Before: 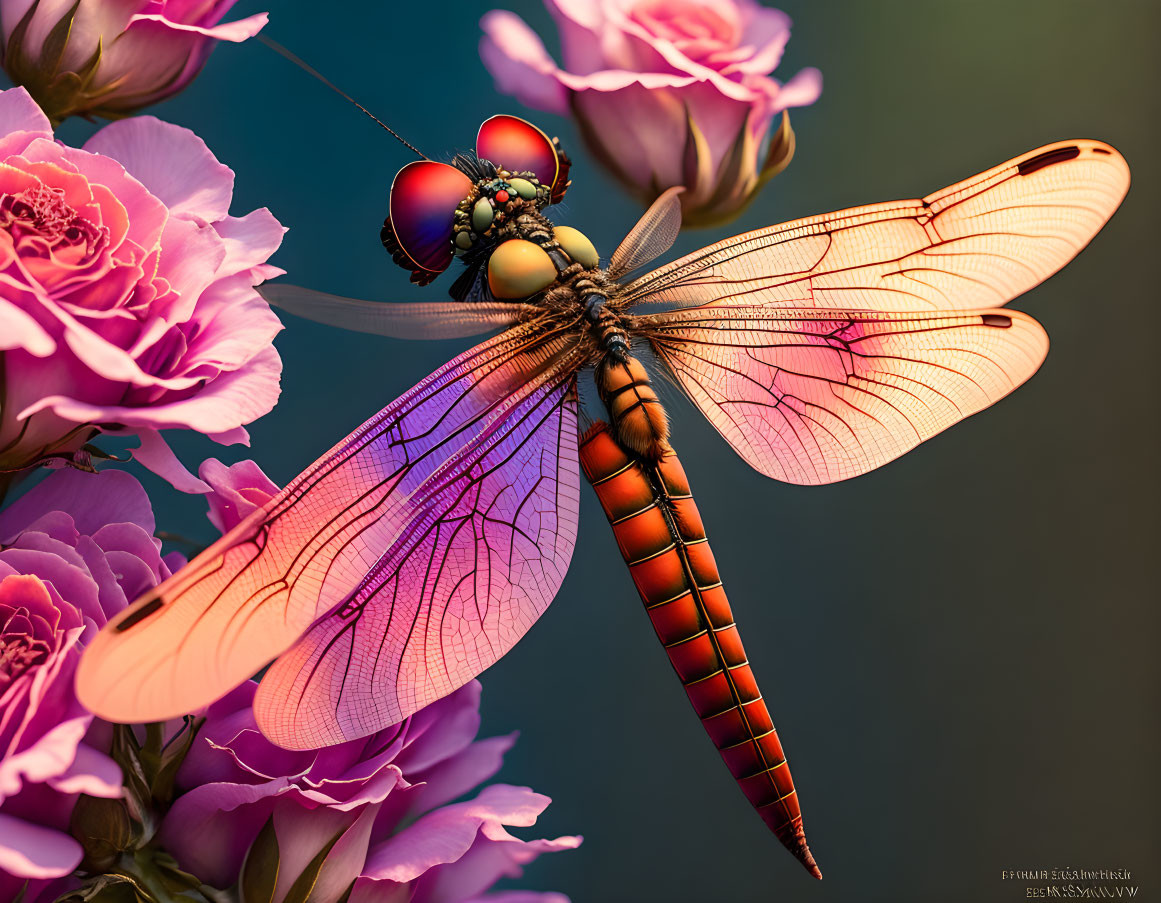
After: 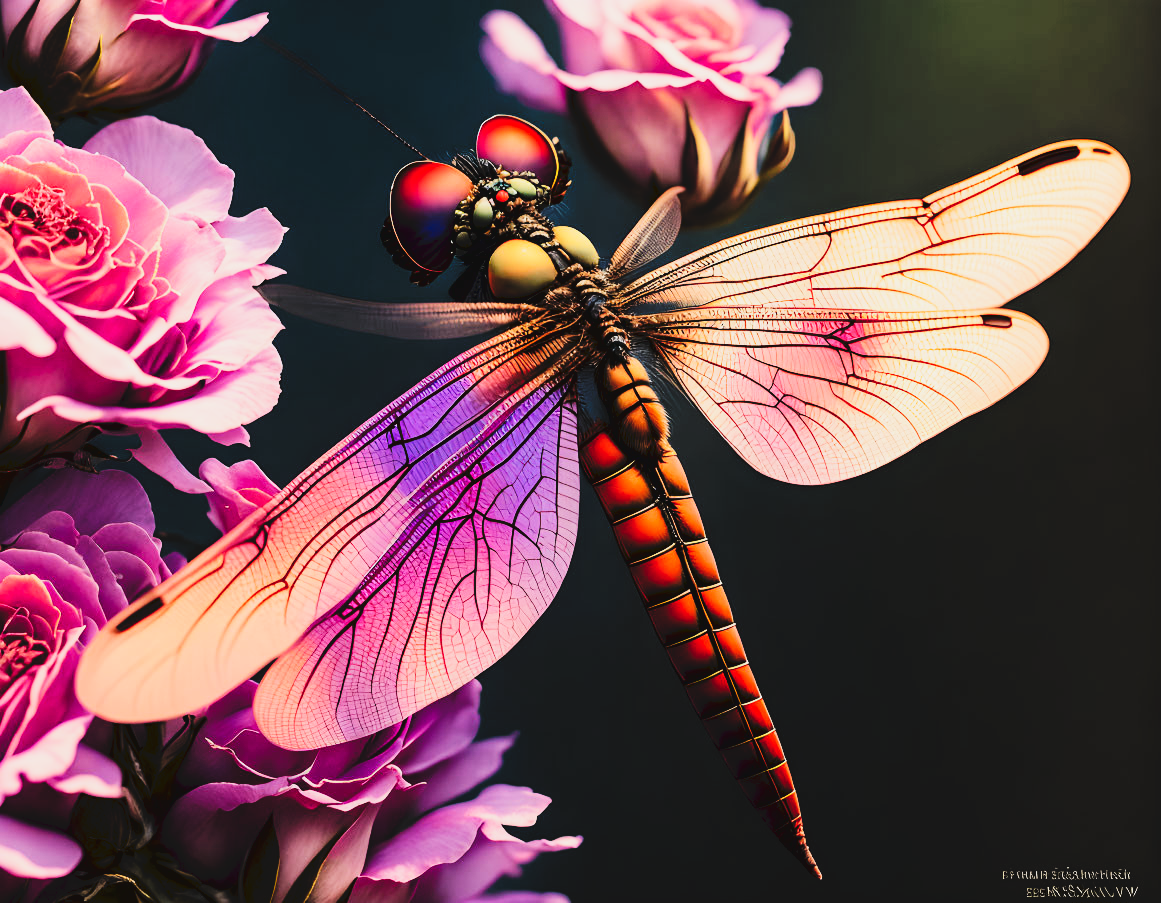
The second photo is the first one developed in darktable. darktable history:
tone curve: curves: ch0 [(0, 0) (0.003, 0.072) (0.011, 0.077) (0.025, 0.082) (0.044, 0.094) (0.069, 0.106) (0.1, 0.125) (0.136, 0.145) (0.177, 0.173) (0.224, 0.216) (0.277, 0.281) (0.335, 0.356) (0.399, 0.436) (0.468, 0.53) (0.543, 0.629) (0.623, 0.724) (0.709, 0.808) (0.801, 0.88) (0.898, 0.941) (1, 1)], preserve colors none
filmic rgb: black relative exposure -5 EV, hardness 2.88, contrast 1.5
